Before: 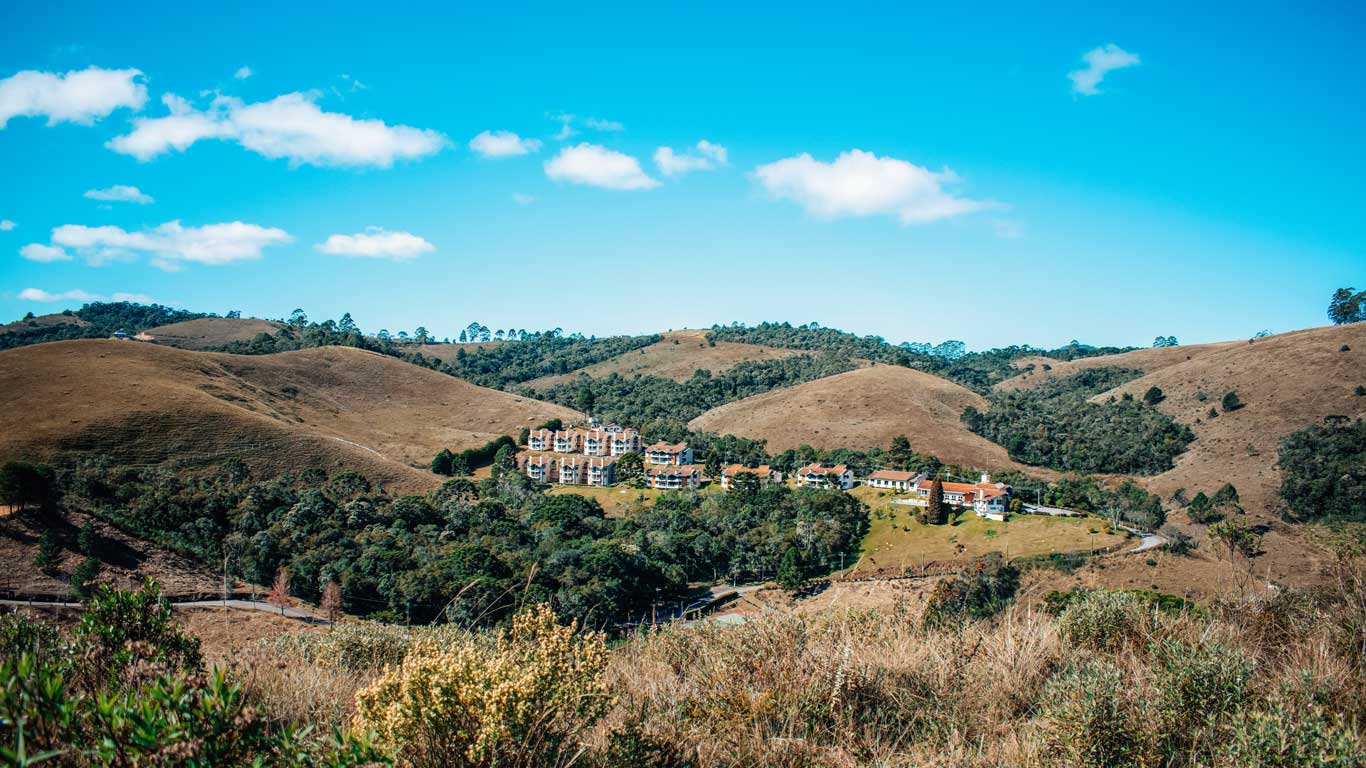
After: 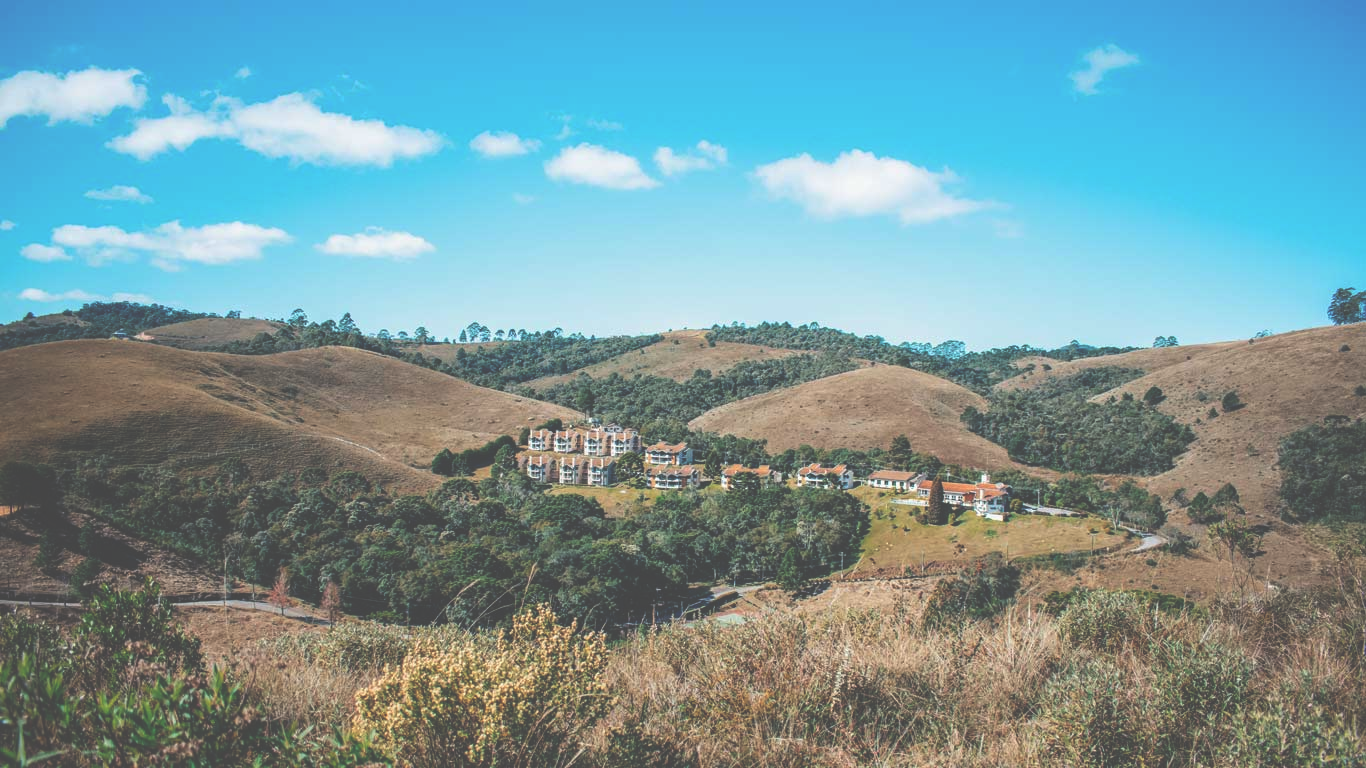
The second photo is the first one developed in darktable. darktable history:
exposure: black level correction -0.064, exposure -0.05 EV, compensate highlight preservation false
